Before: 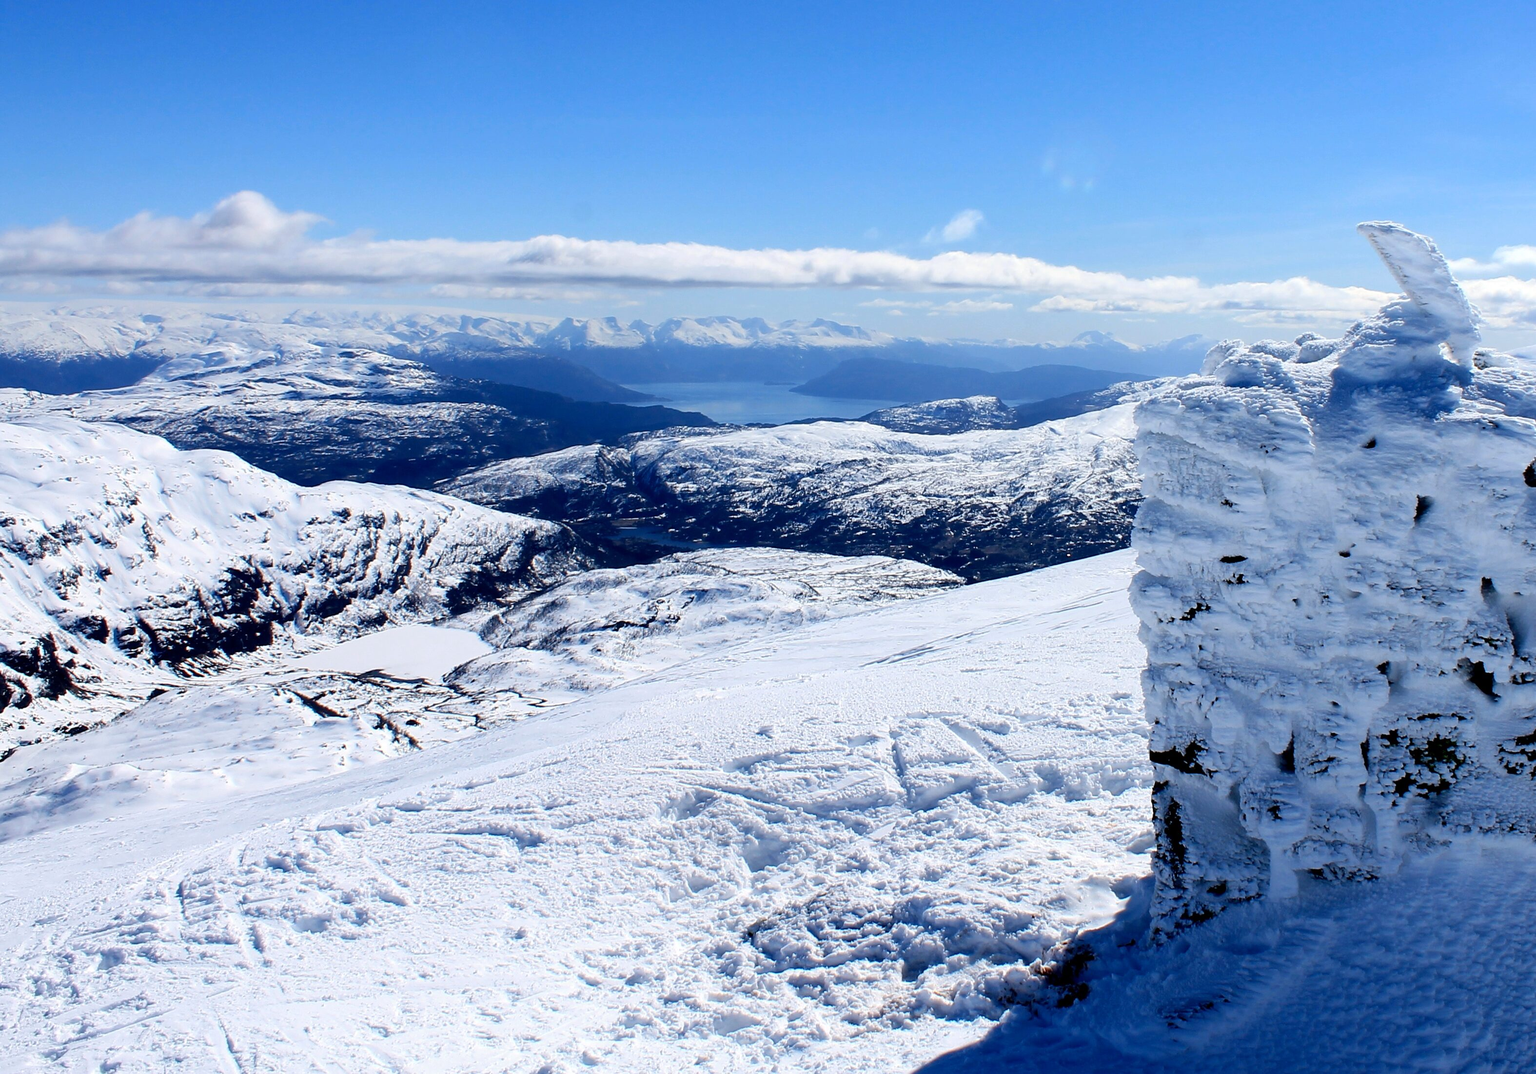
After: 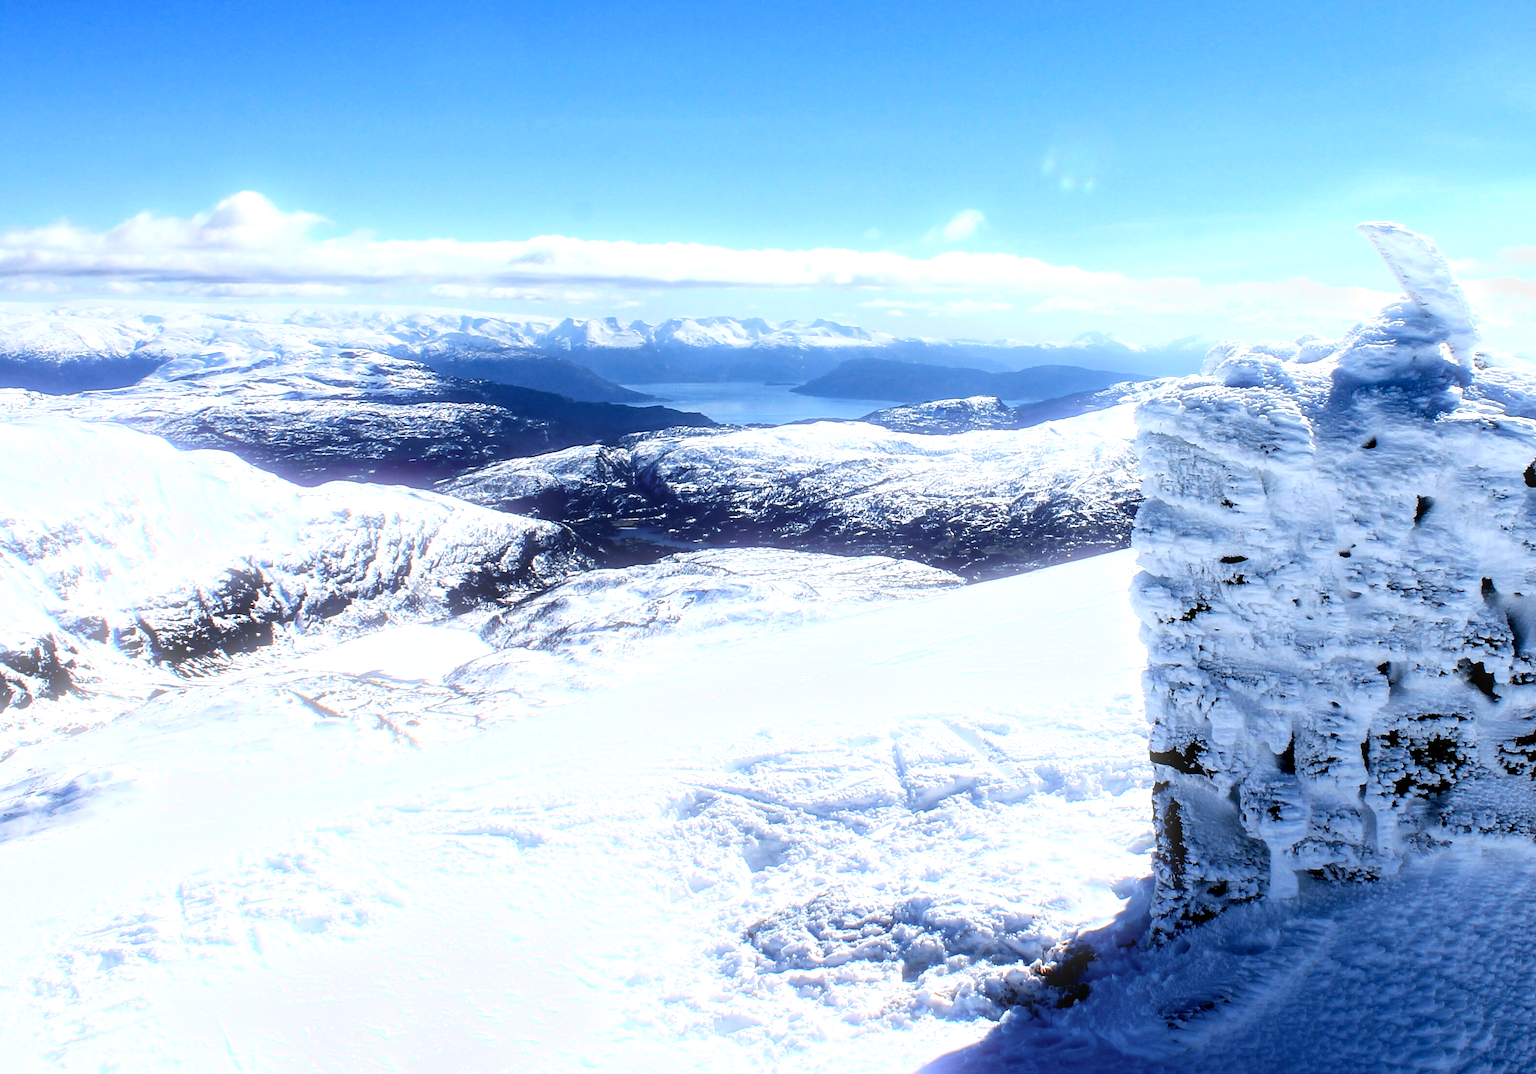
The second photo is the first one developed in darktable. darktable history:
tone equalizer: -8 EV -0.75 EV, -7 EV -0.7 EV, -6 EV -0.6 EV, -5 EV -0.4 EV, -3 EV 0.4 EV, -2 EV 0.6 EV, -1 EV 0.7 EV, +0 EV 0.75 EV, edges refinement/feathering 500, mask exposure compensation -1.57 EV, preserve details no
local contrast: on, module defaults
bloom: size 9%, threshold 100%, strength 7%
